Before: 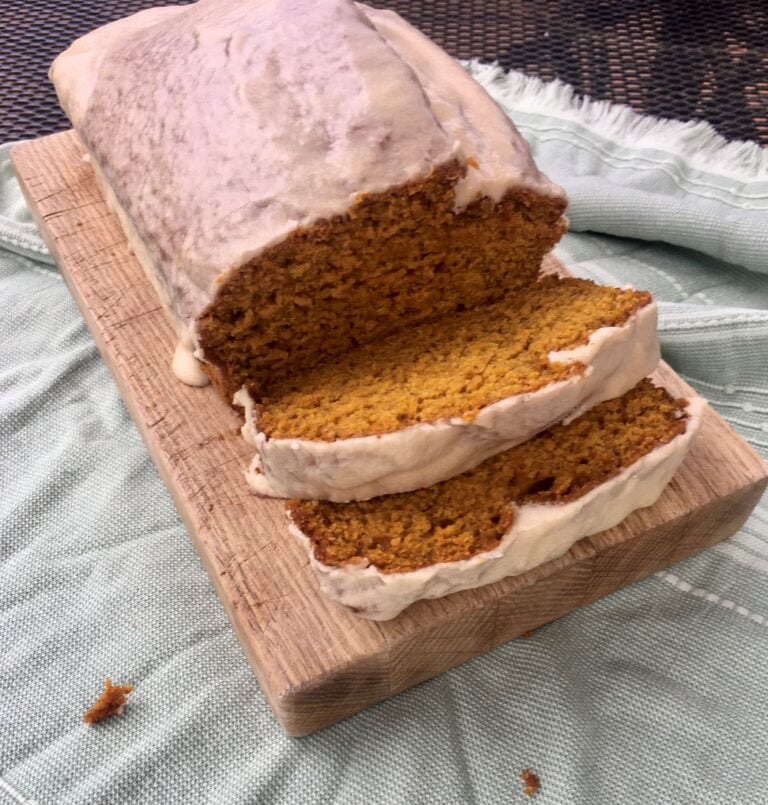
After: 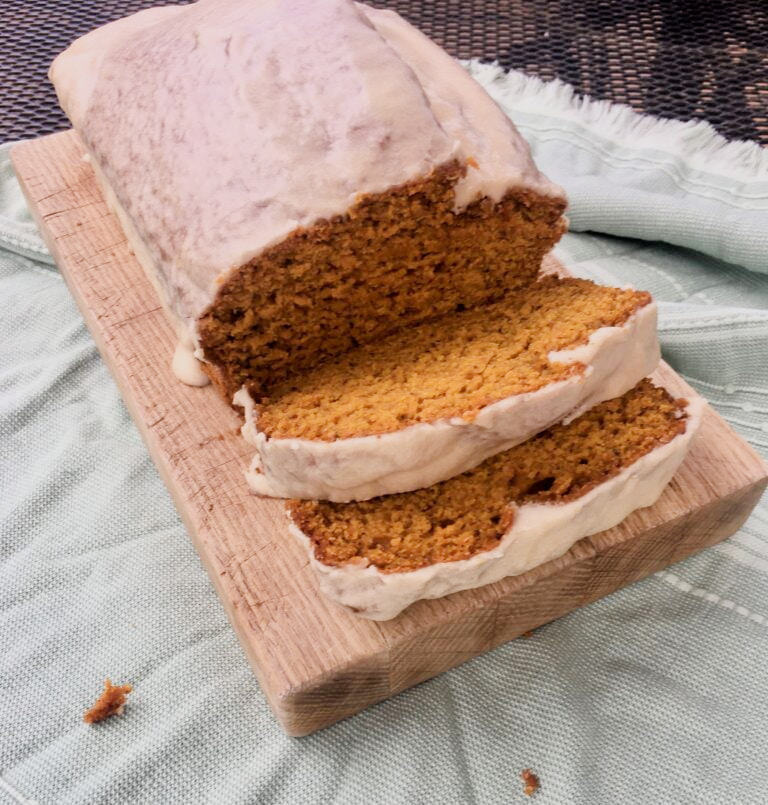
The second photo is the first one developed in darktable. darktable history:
filmic rgb: black relative exposure -7.65 EV, white relative exposure 4.56 EV, hardness 3.61
exposure: exposure 0.6 EV, compensate highlight preservation false
